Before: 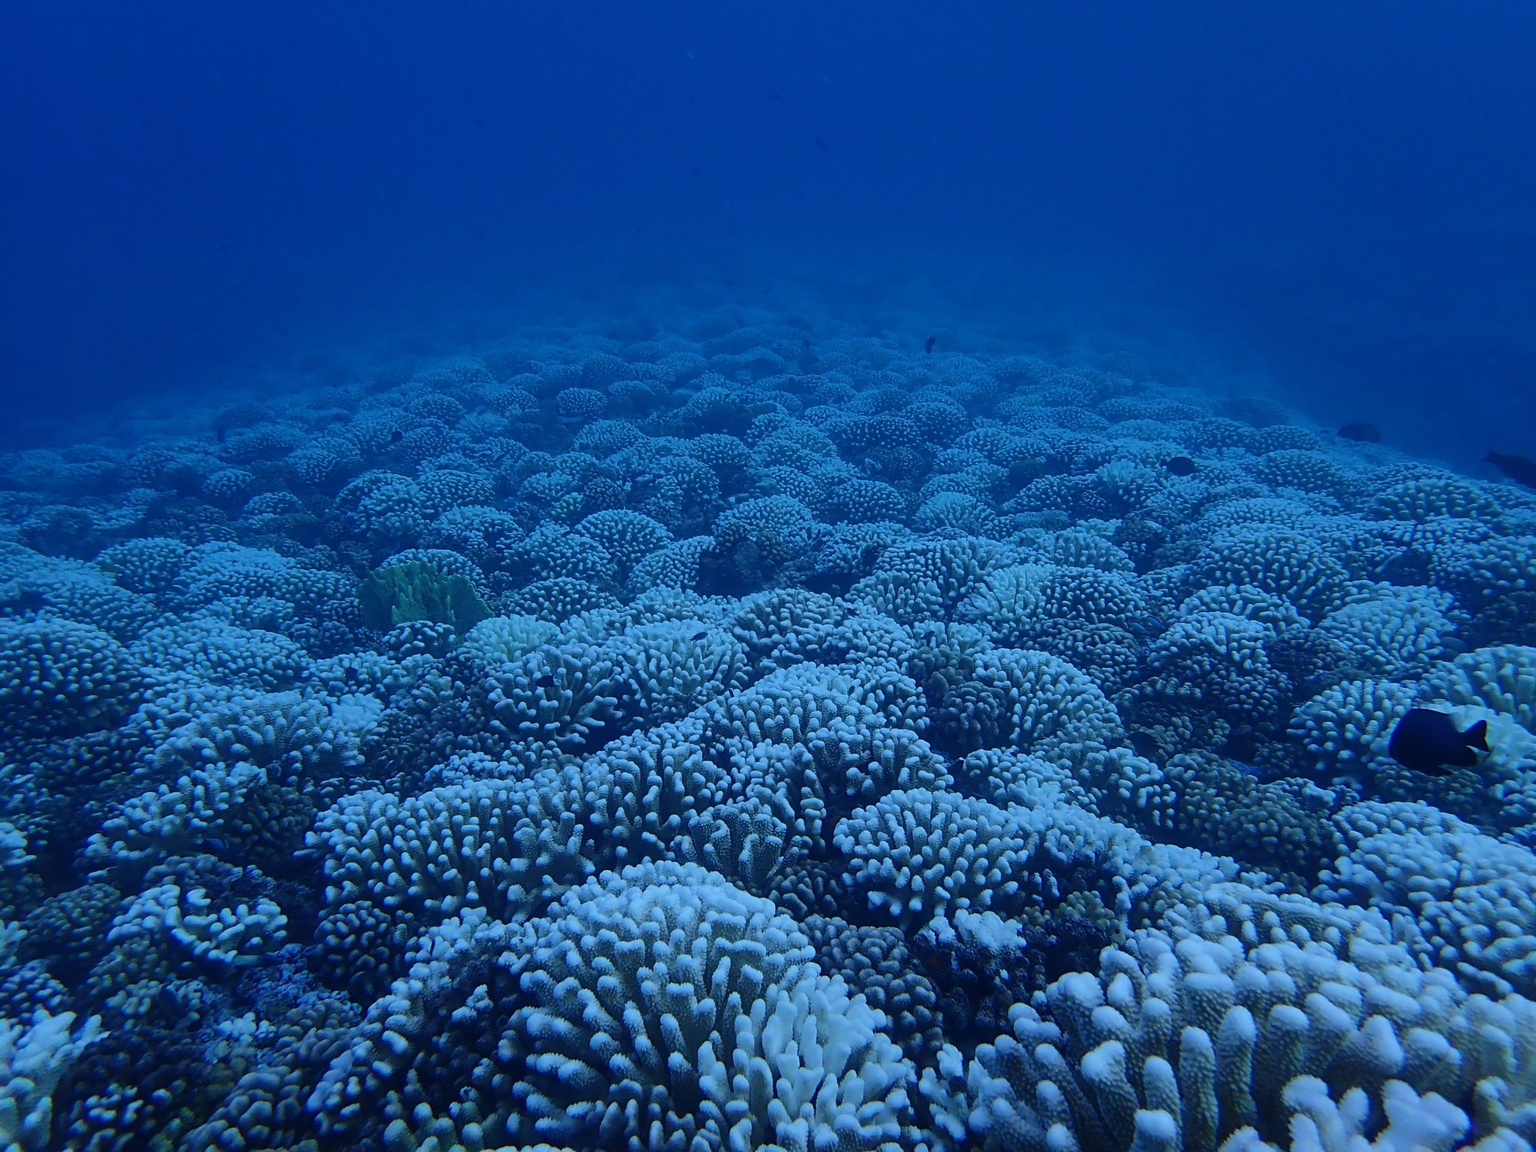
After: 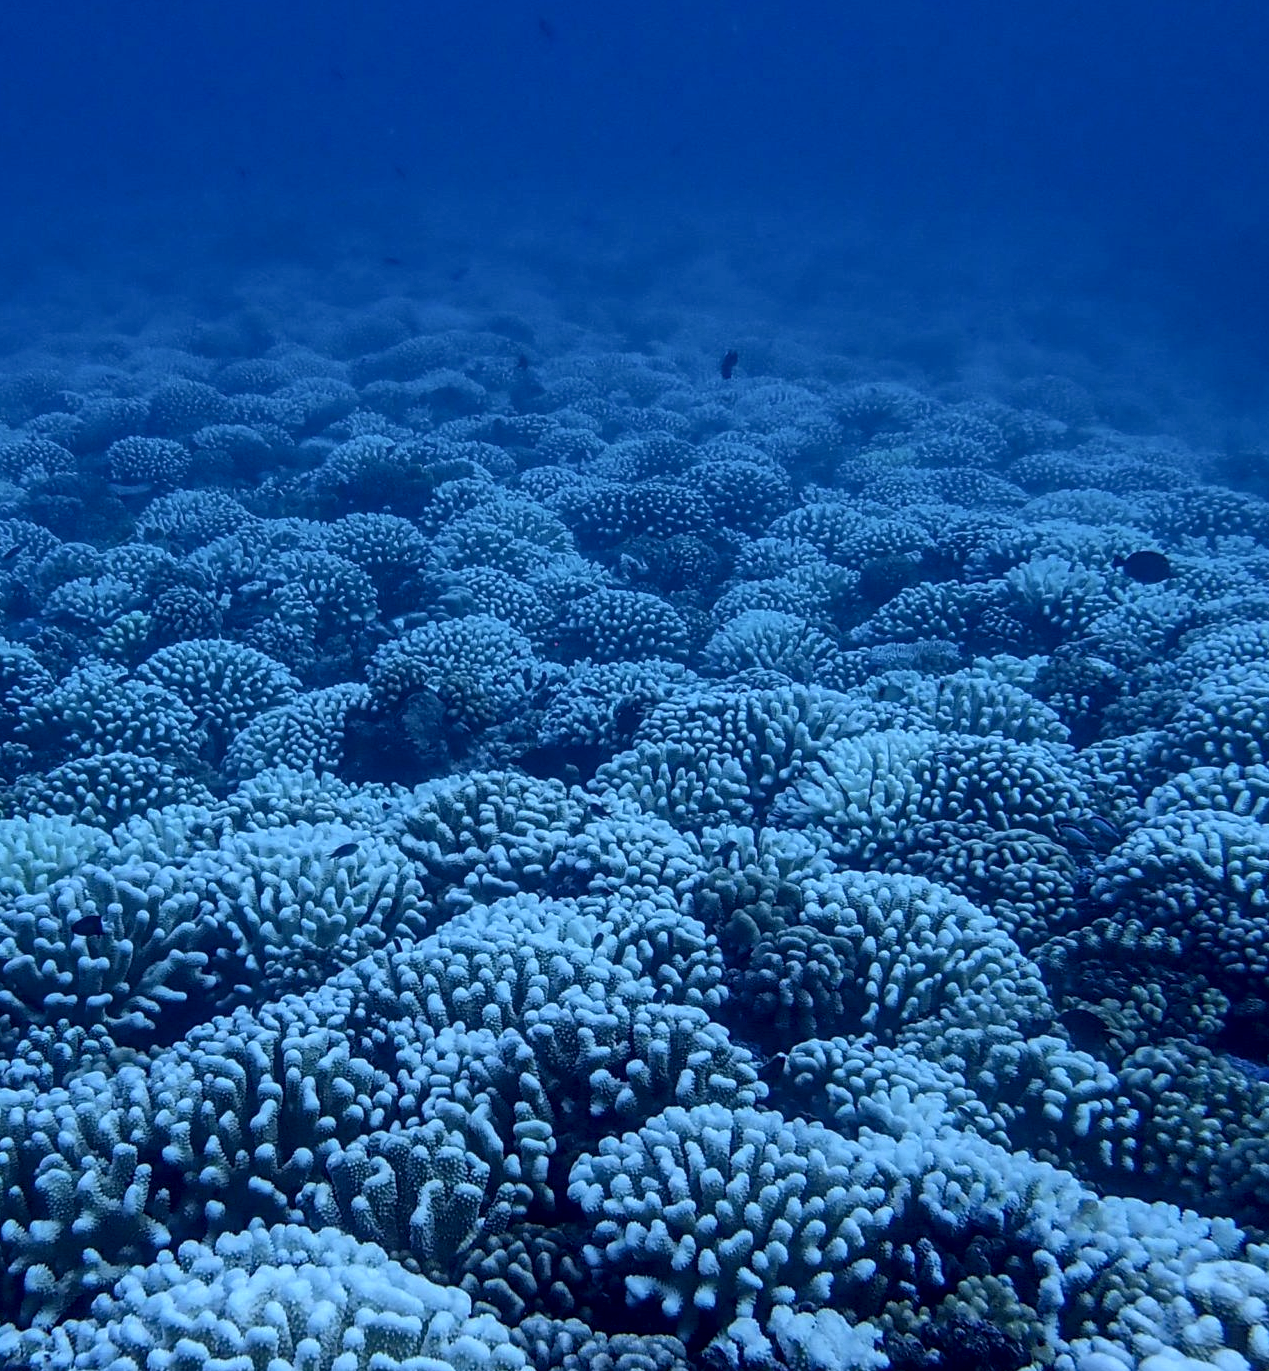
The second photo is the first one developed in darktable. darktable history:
local contrast: detail 160%
crop: left 32.075%, top 10.976%, right 18.355%, bottom 17.596%
